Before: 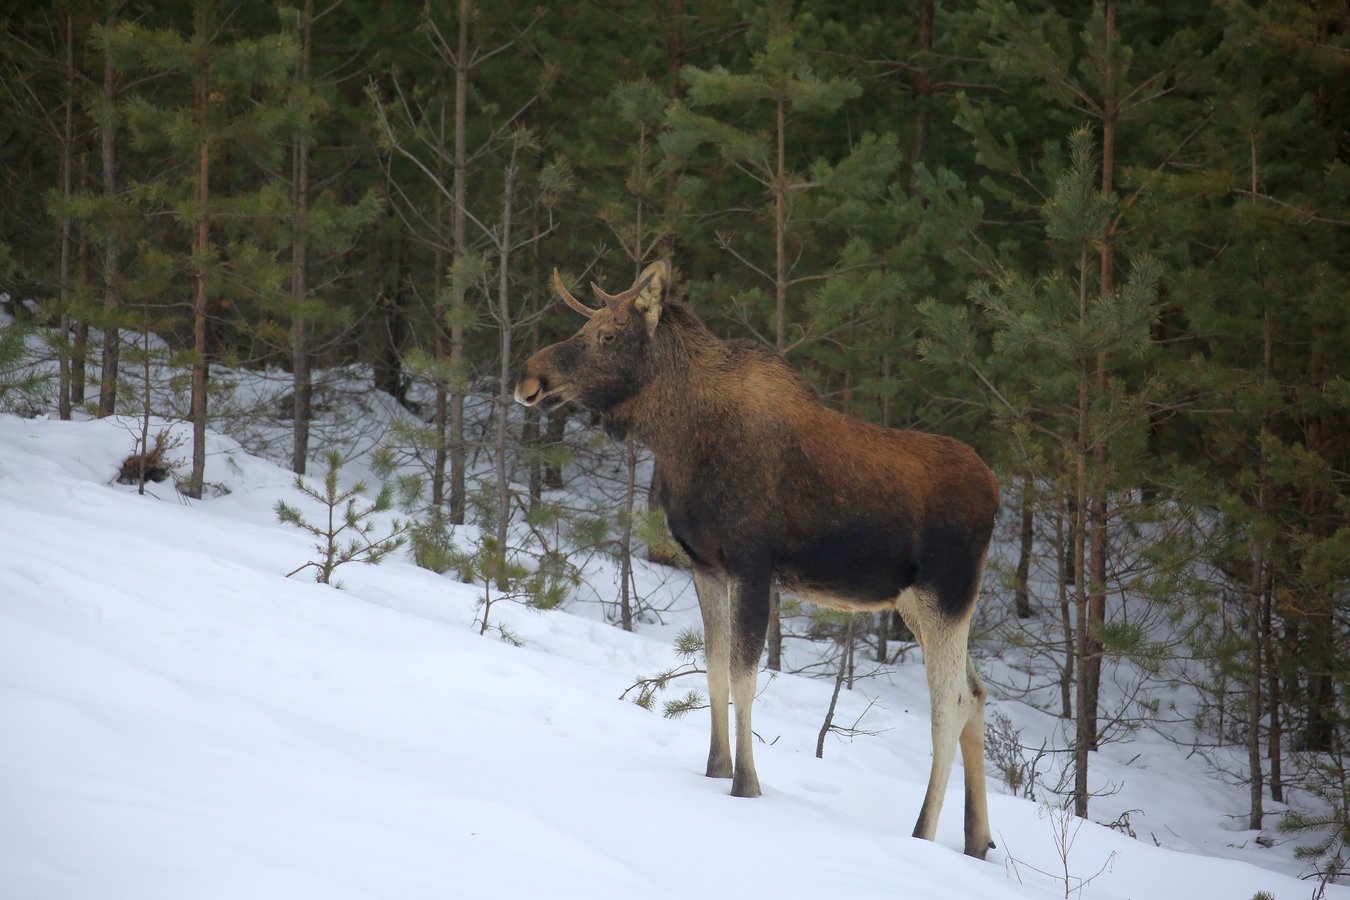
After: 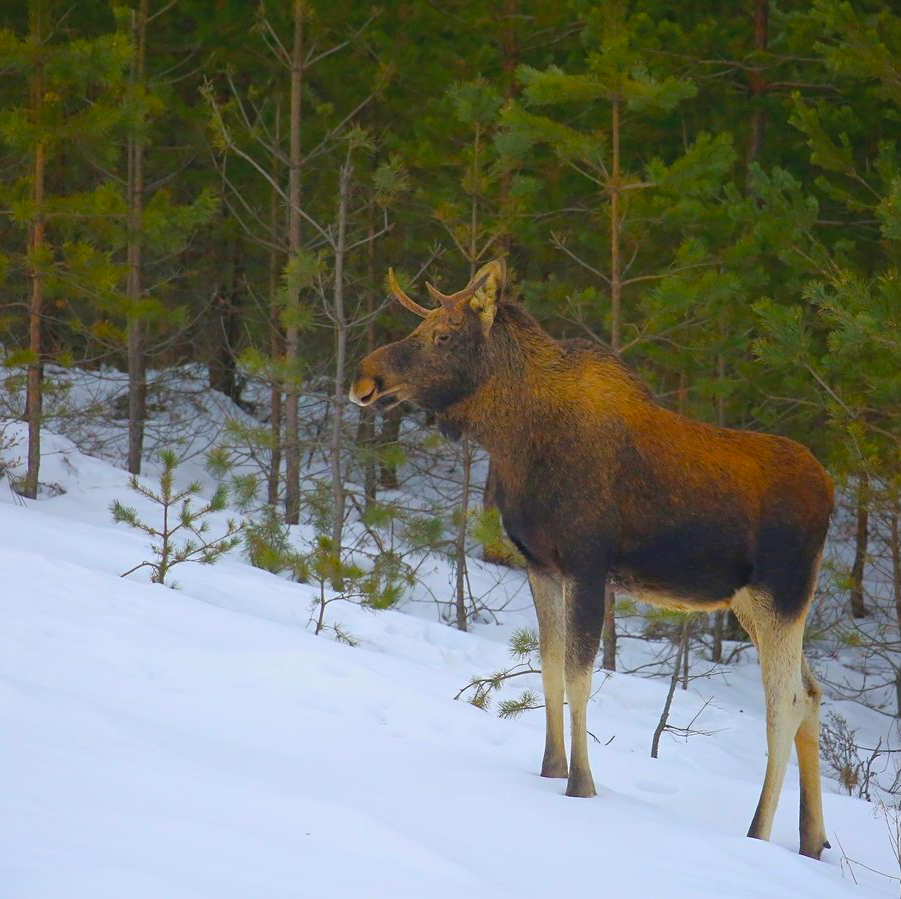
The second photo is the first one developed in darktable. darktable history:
sharpen: amount 0.212
crop and rotate: left 12.264%, right 20.925%
contrast brightness saturation: contrast -0.118
color balance rgb: linear chroma grading › shadows 19.929%, linear chroma grading › highlights 4.408%, linear chroma grading › mid-tones 10.573%, perceptual saturation grading › global saturation 50.298%, global vibrance 15.546%
